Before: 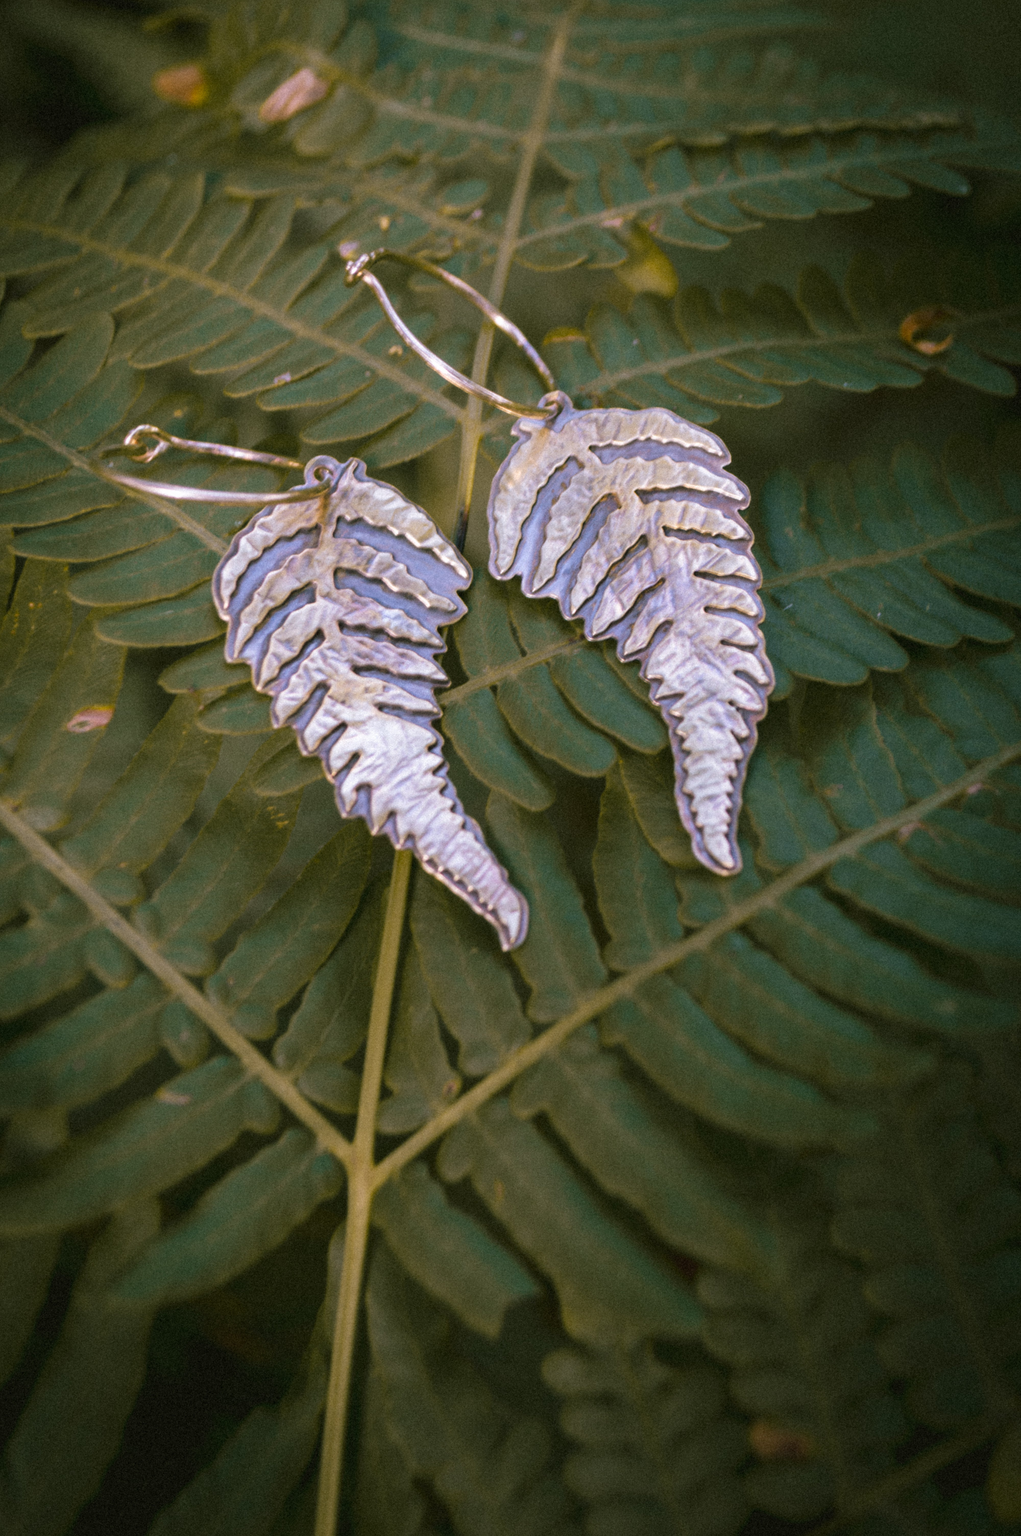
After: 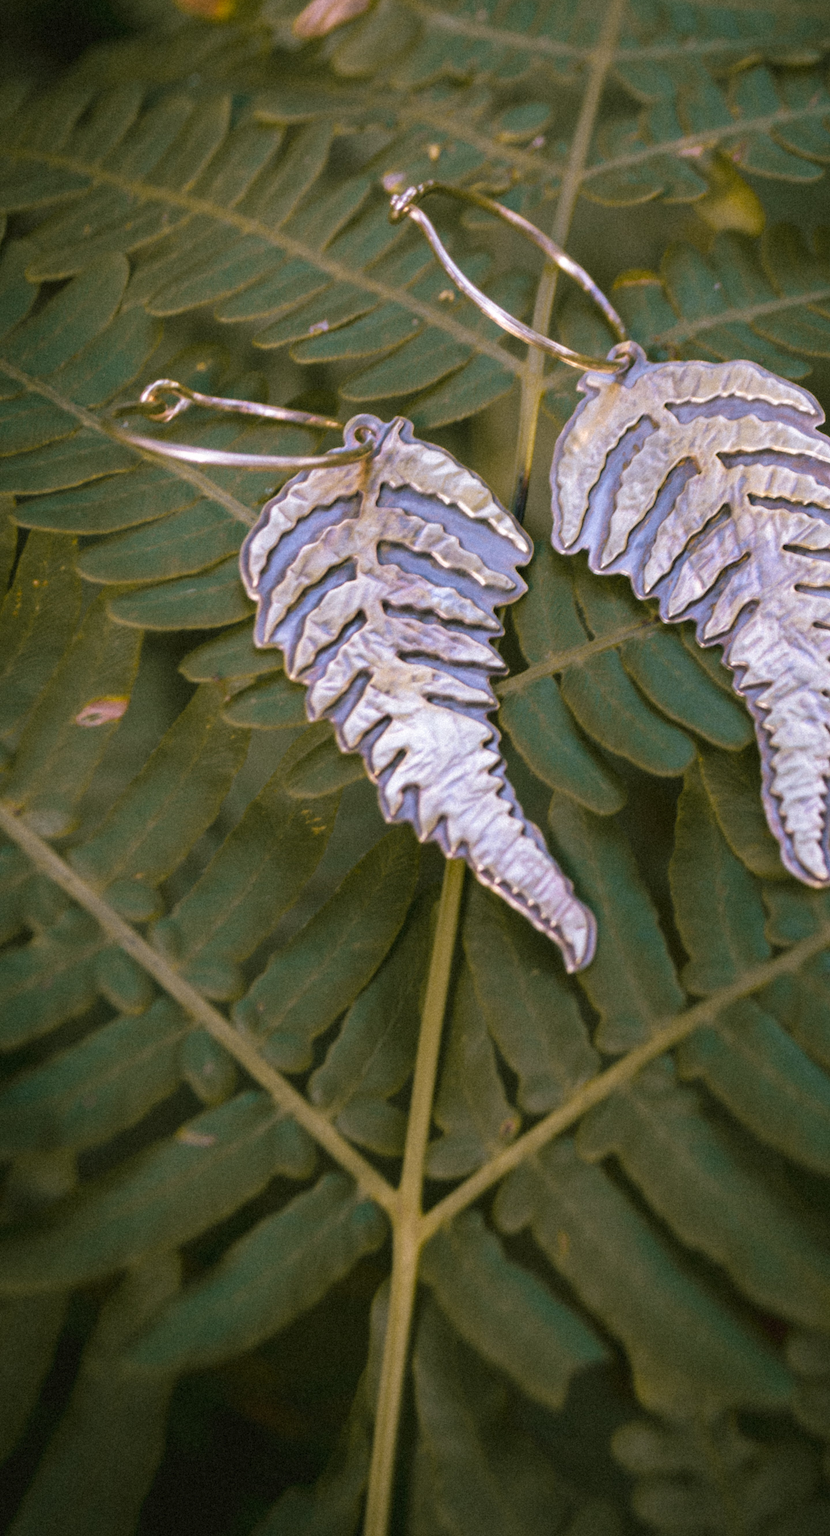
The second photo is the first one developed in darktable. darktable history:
crop: top 5.778%, right 27.87%, bottom 5.537%
